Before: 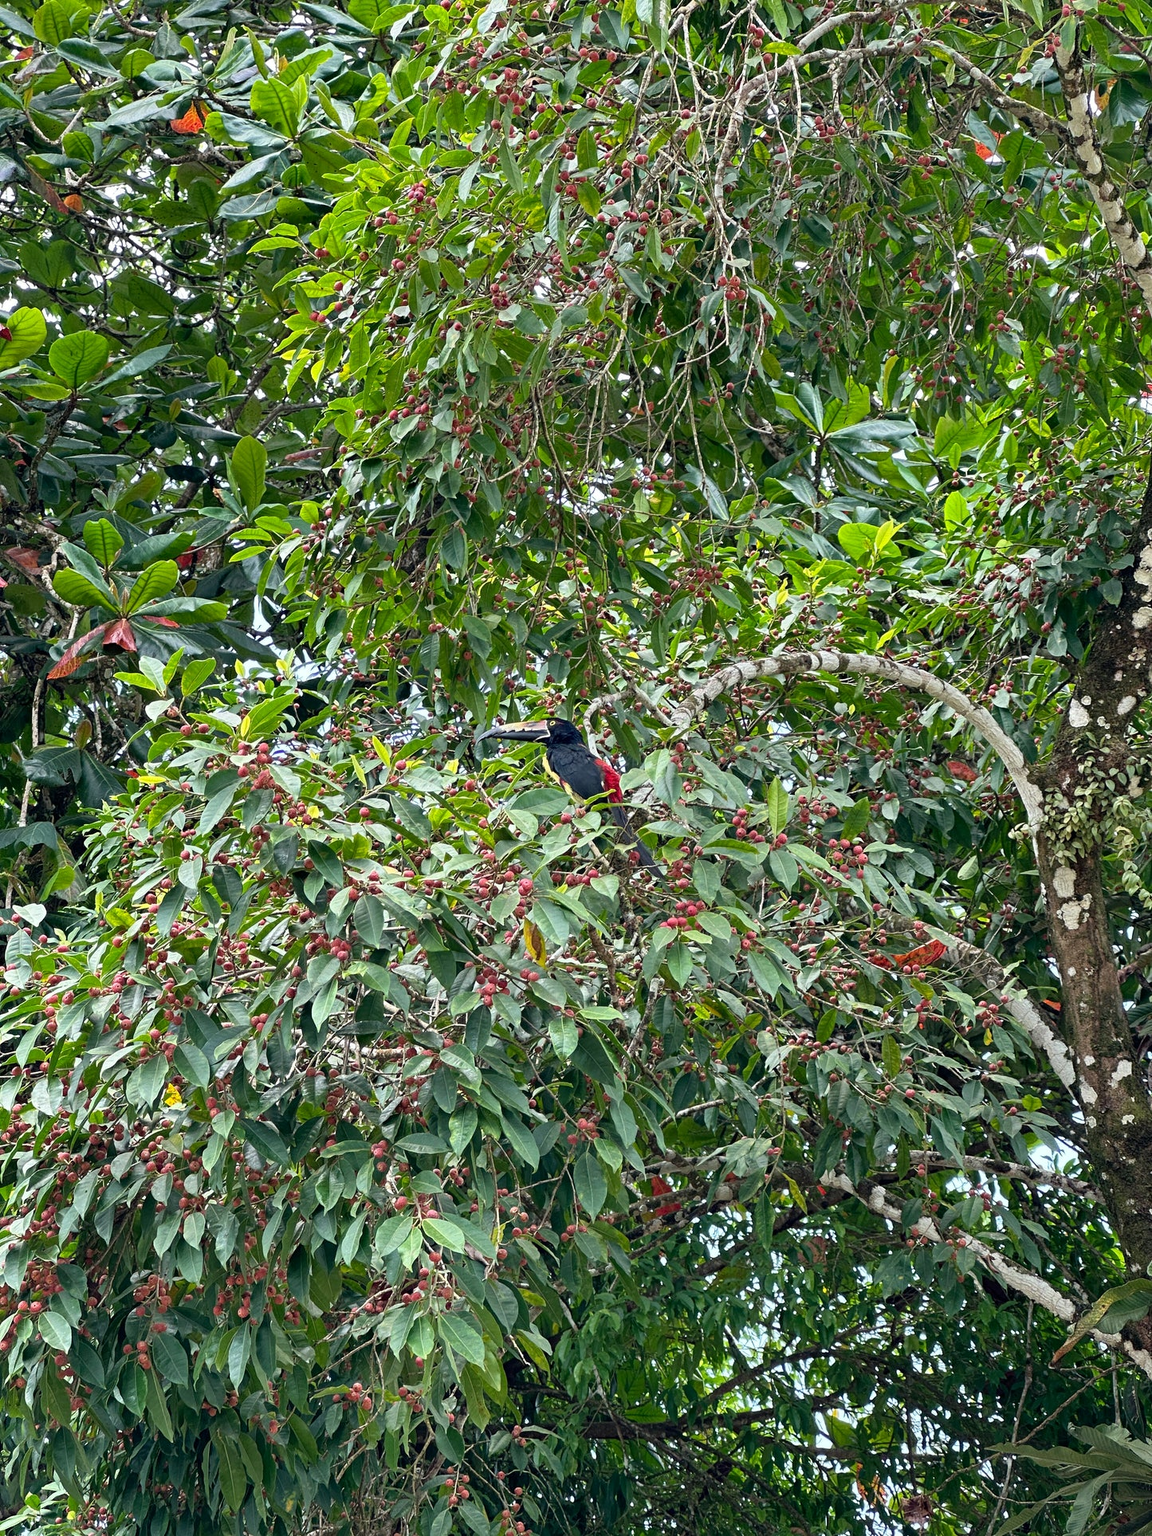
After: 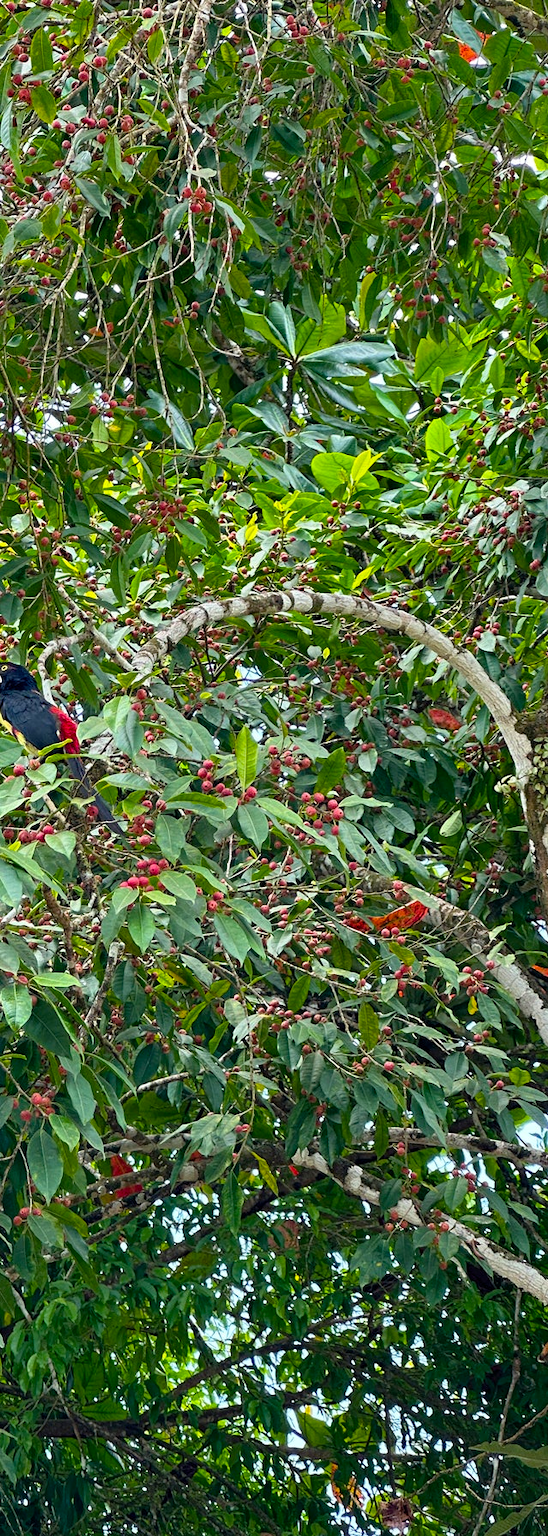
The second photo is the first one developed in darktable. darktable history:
color balance rgb: perceptual saturation grading › global saturation 30%, global vibrance 20%
crop: left 47.628%, top 6.643%, right 7.874%
